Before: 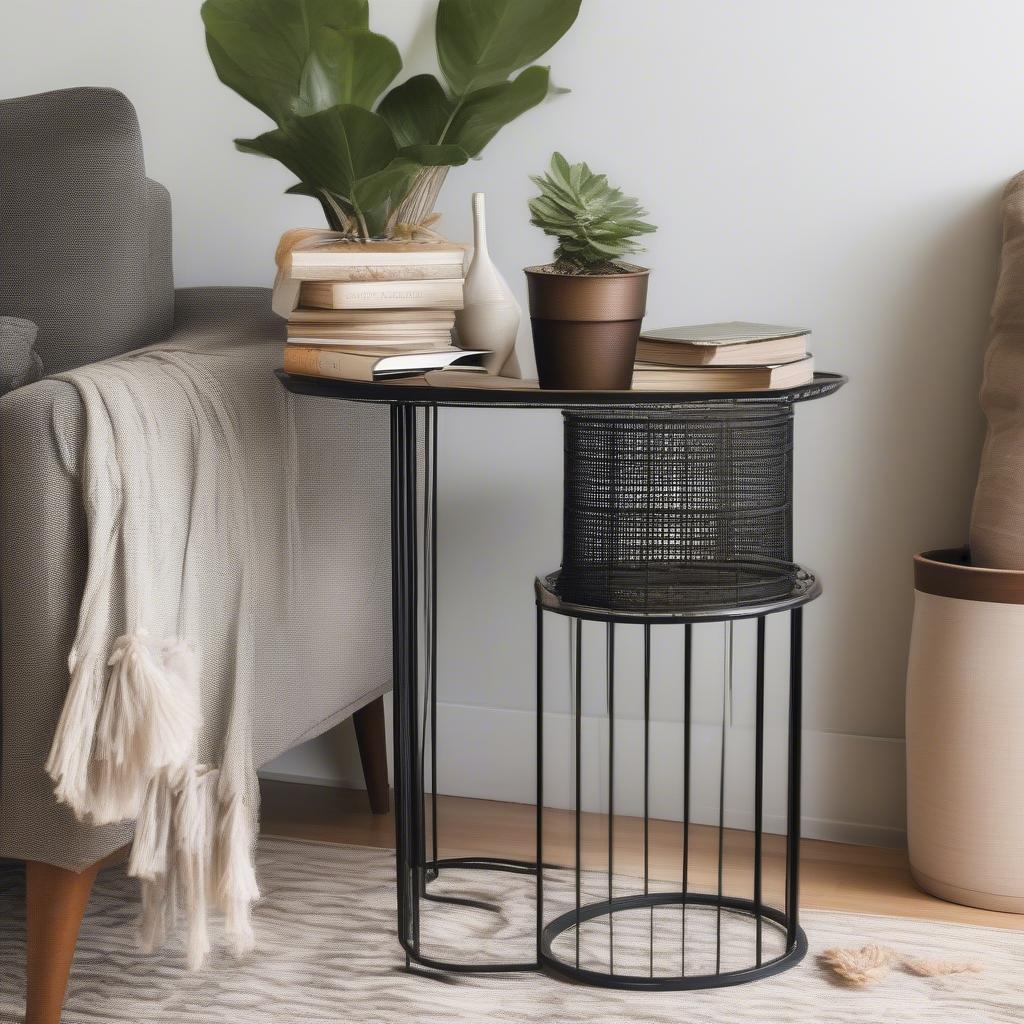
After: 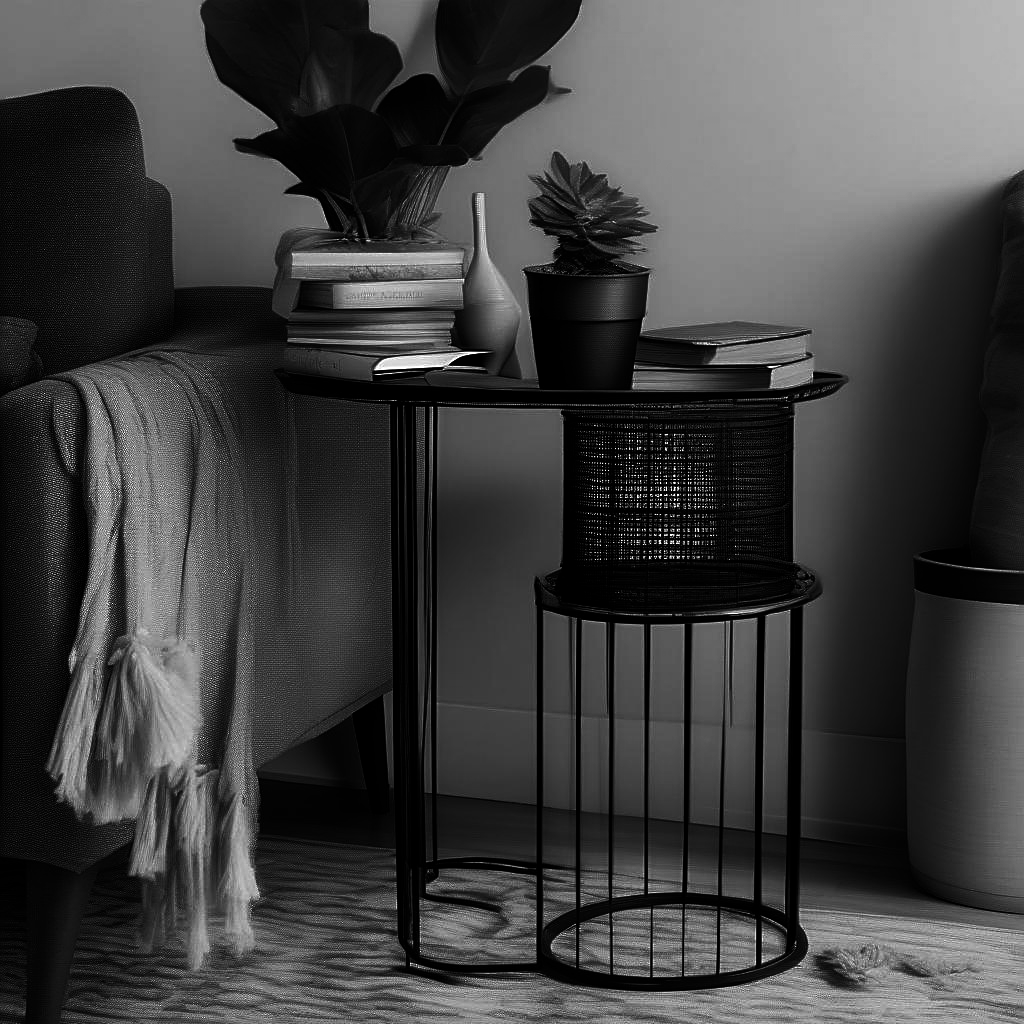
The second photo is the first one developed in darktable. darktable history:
contrast brightness saturation: brightness -0.99, saturation 0.986
exposure: exposure -0.07 EV, compensate exposure bias true, compensate highlight preservation false
sharpen: amount 0.495
color zones: curves: ch1 [(0, -0.394) (0.143, -0.394) (0.286, -0.394) (0.429, -0.392) (0.571, -0.391) (0.714, -0.391) (0.857, -0.391) (1, -0.394)]
